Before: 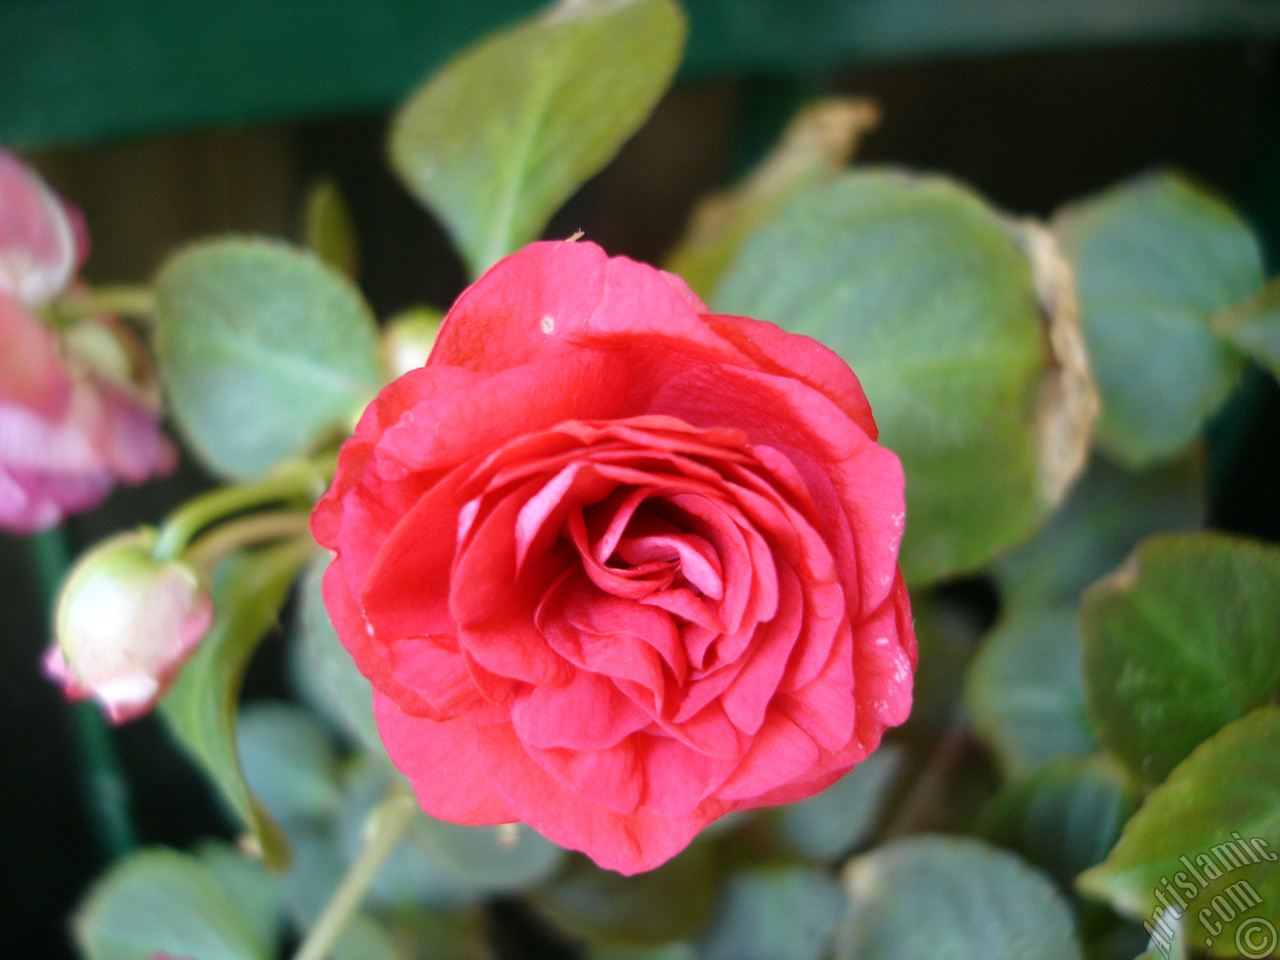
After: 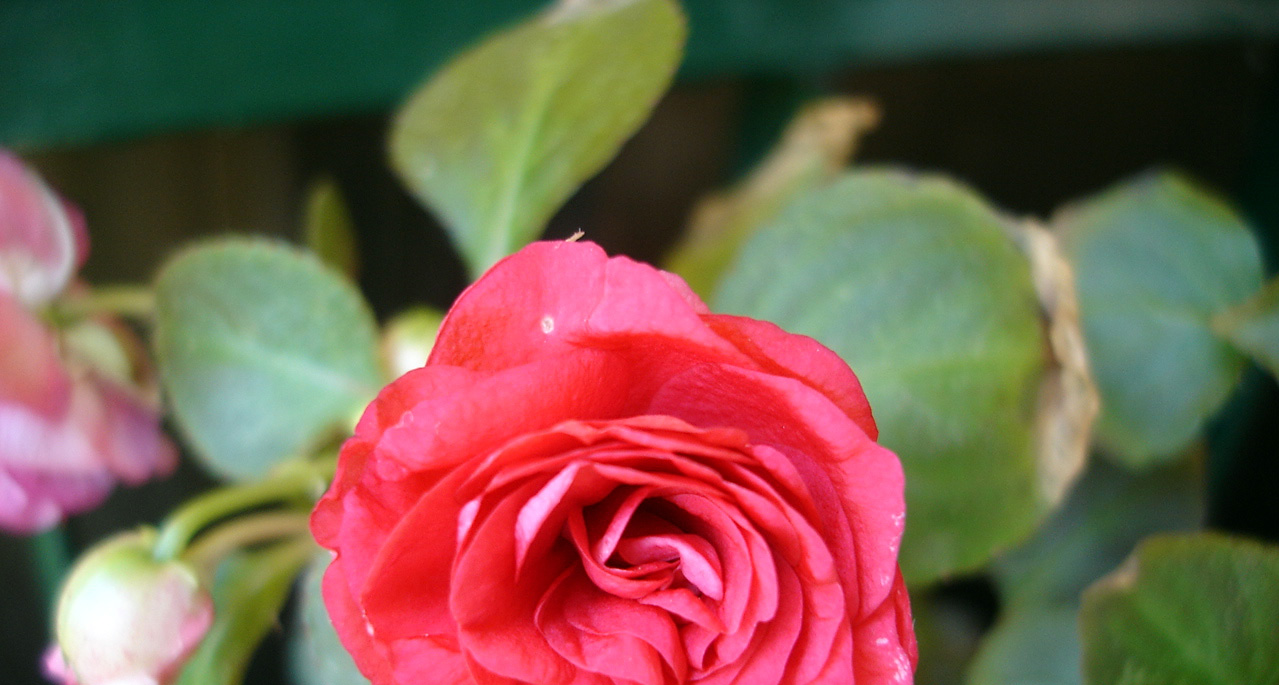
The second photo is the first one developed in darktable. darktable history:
crop: bottom 28.576%
sharpen: amount 0.2
